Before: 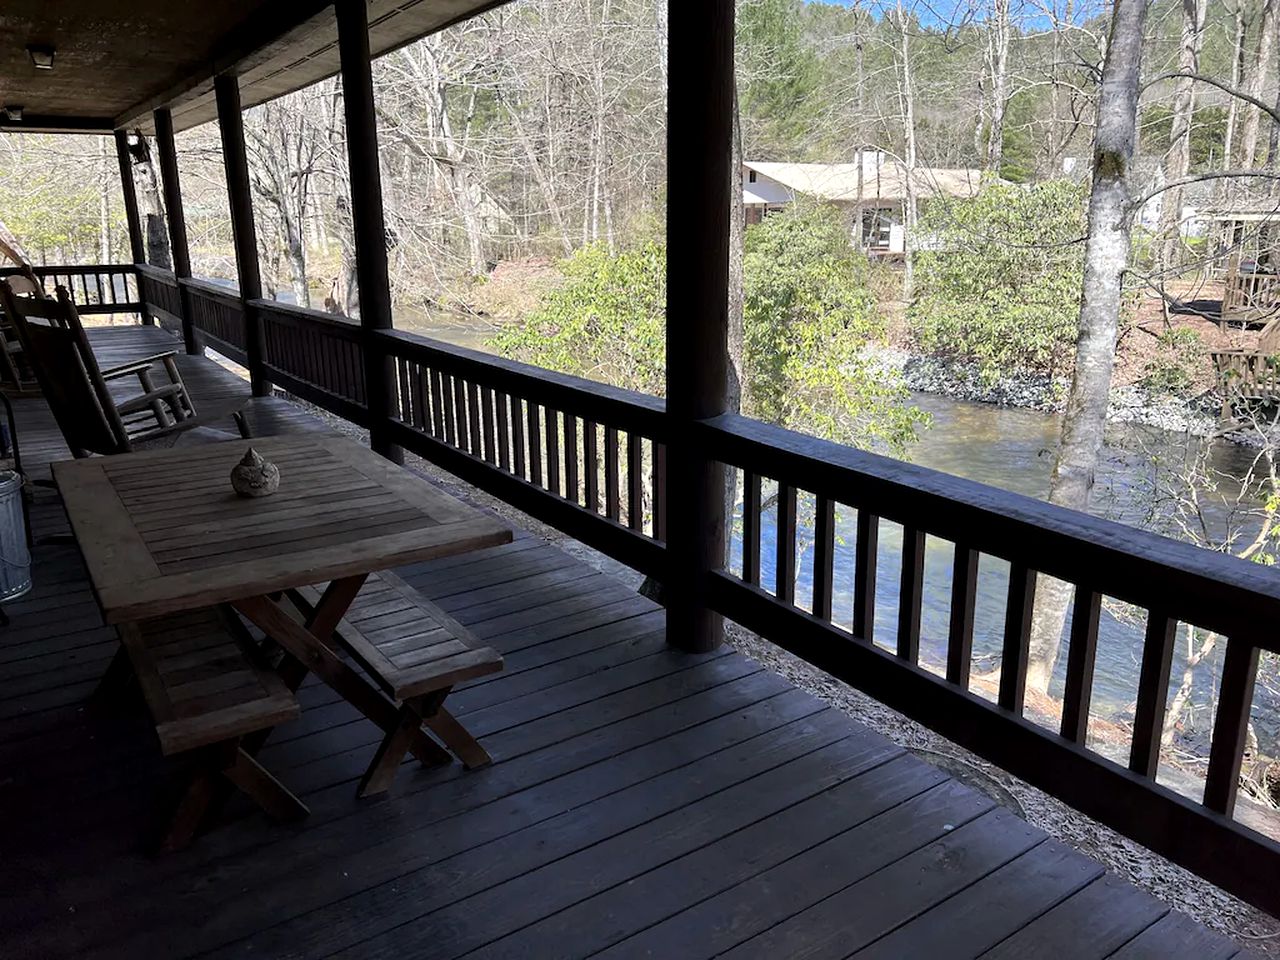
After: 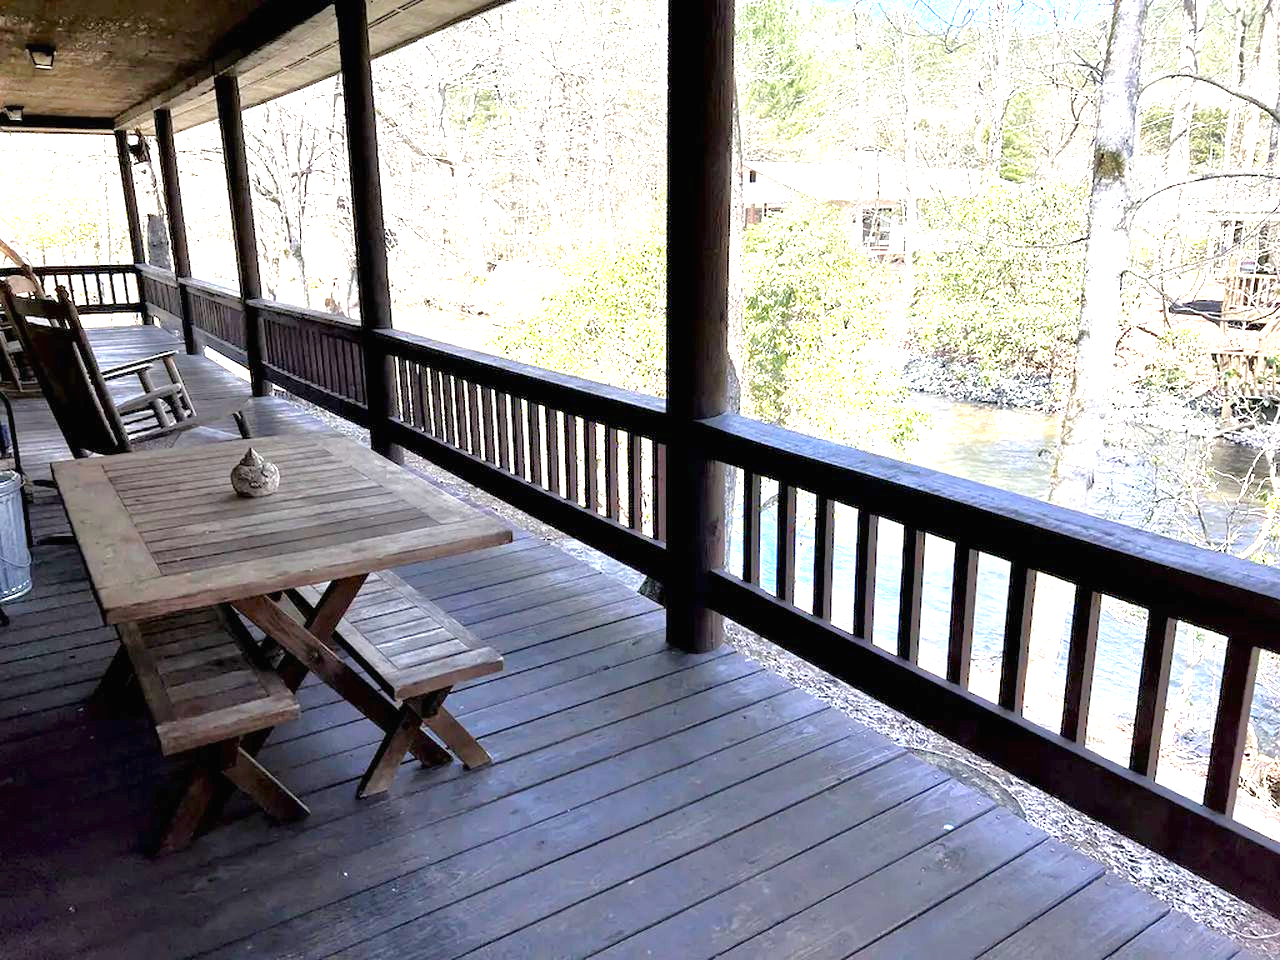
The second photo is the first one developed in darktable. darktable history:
white balance: red 1, blue 1
tone equalizer: -7 EV 0.15 EV, -6 EV 0.6 EV, -5 EV 1.15 EV, -4 EV 1.33 EV, -3 EV 1.15 EV, -2 EV 0.6 EV, -1 EV 0.15 EV, mask exposure compensation -0.5 EV
exposure: black level correction 0, exposure 1.741 EV, compensate exposure bias true, compensate highlight preservation false
